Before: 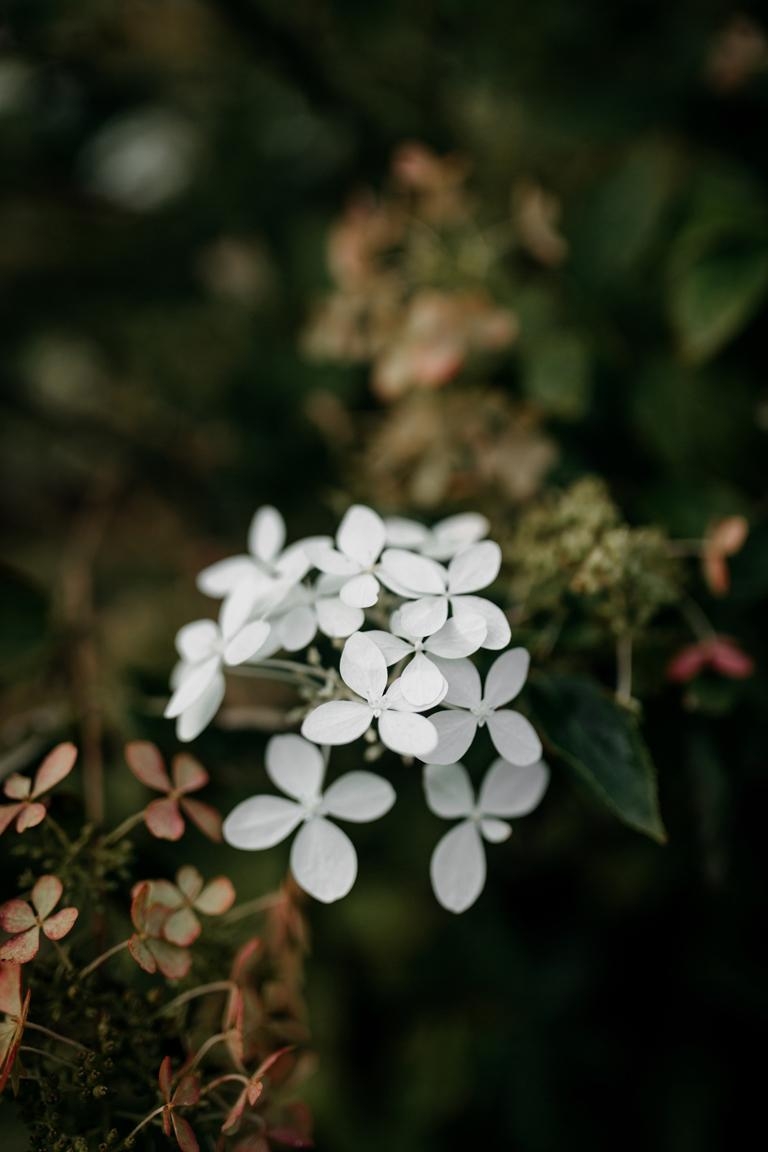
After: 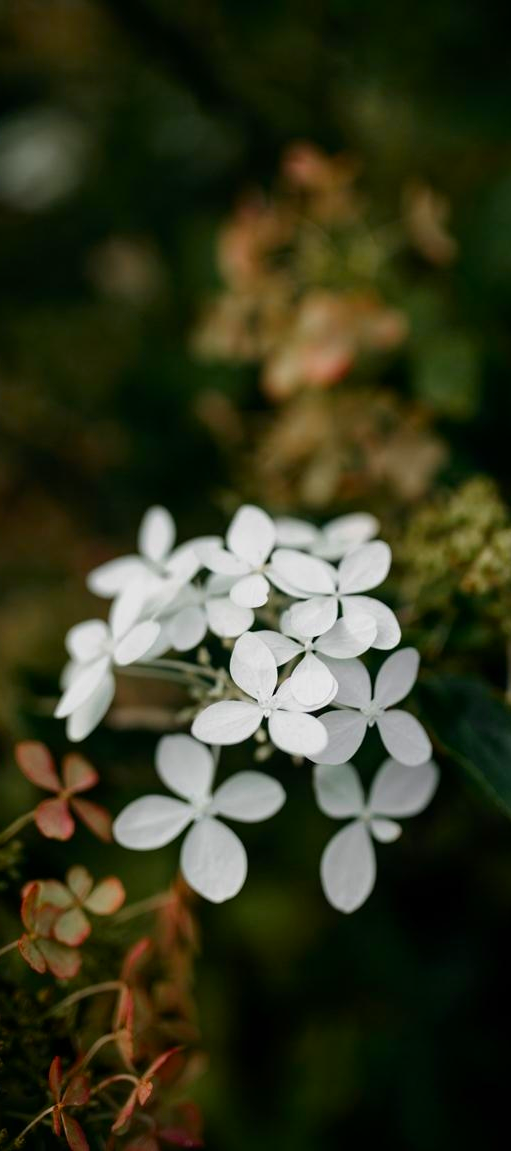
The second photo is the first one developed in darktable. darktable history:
crop and rotate: left 14.385%, right 18.948%
contrast brightness saturation: brightness -0.02, saturation 0.35
